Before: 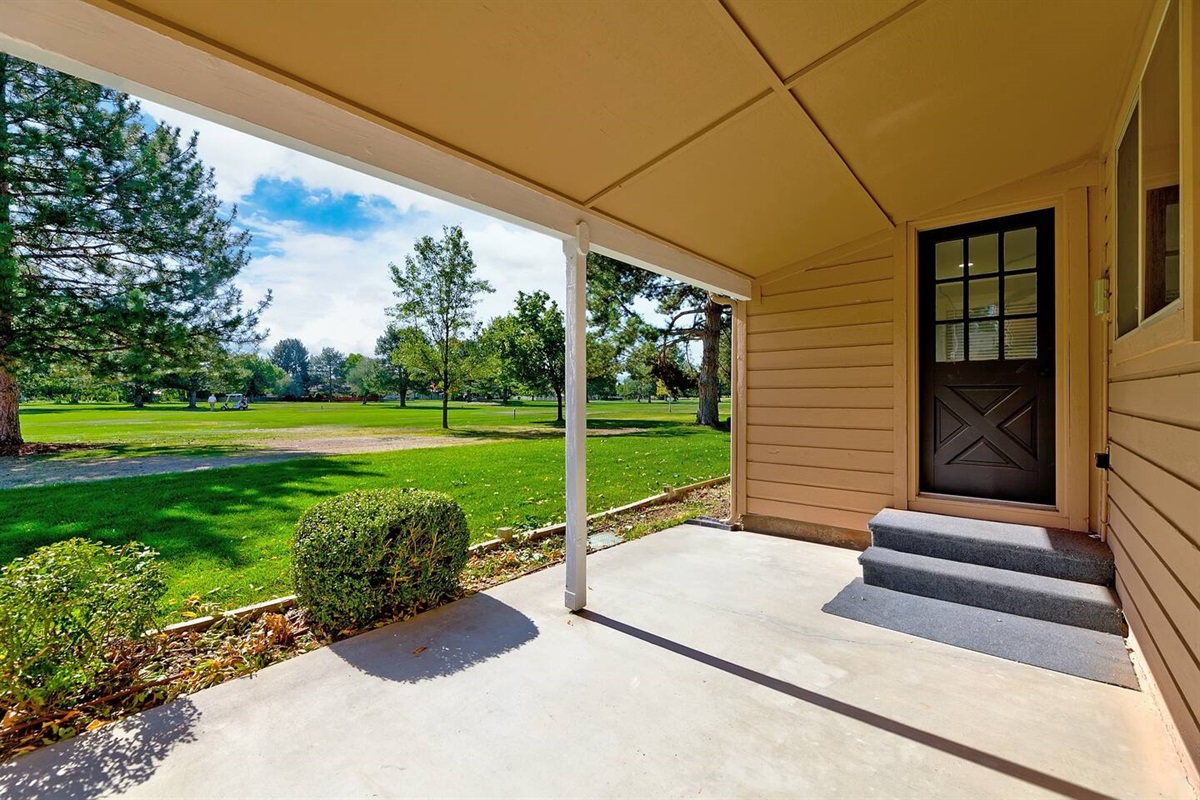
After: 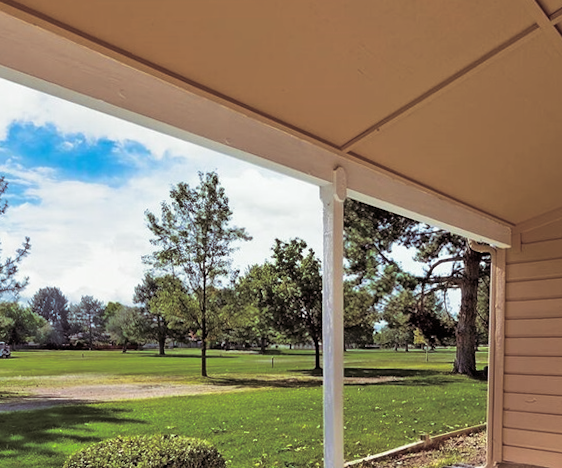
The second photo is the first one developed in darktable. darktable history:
rotate and perspective: rotation 0.074°, lens shift (vertical) 0.096, lens shift (horizontal) -0.041, crop left 0.043, crop right 0.952, crop top 0.024, crop bottom 0.979
crop: left 17.835%, top 7.675%, right 32.881%, bottom 32.213%
split-toning: shadows › saturation 0.24, highlights › hue 54°, highlights › saturation 0.24
